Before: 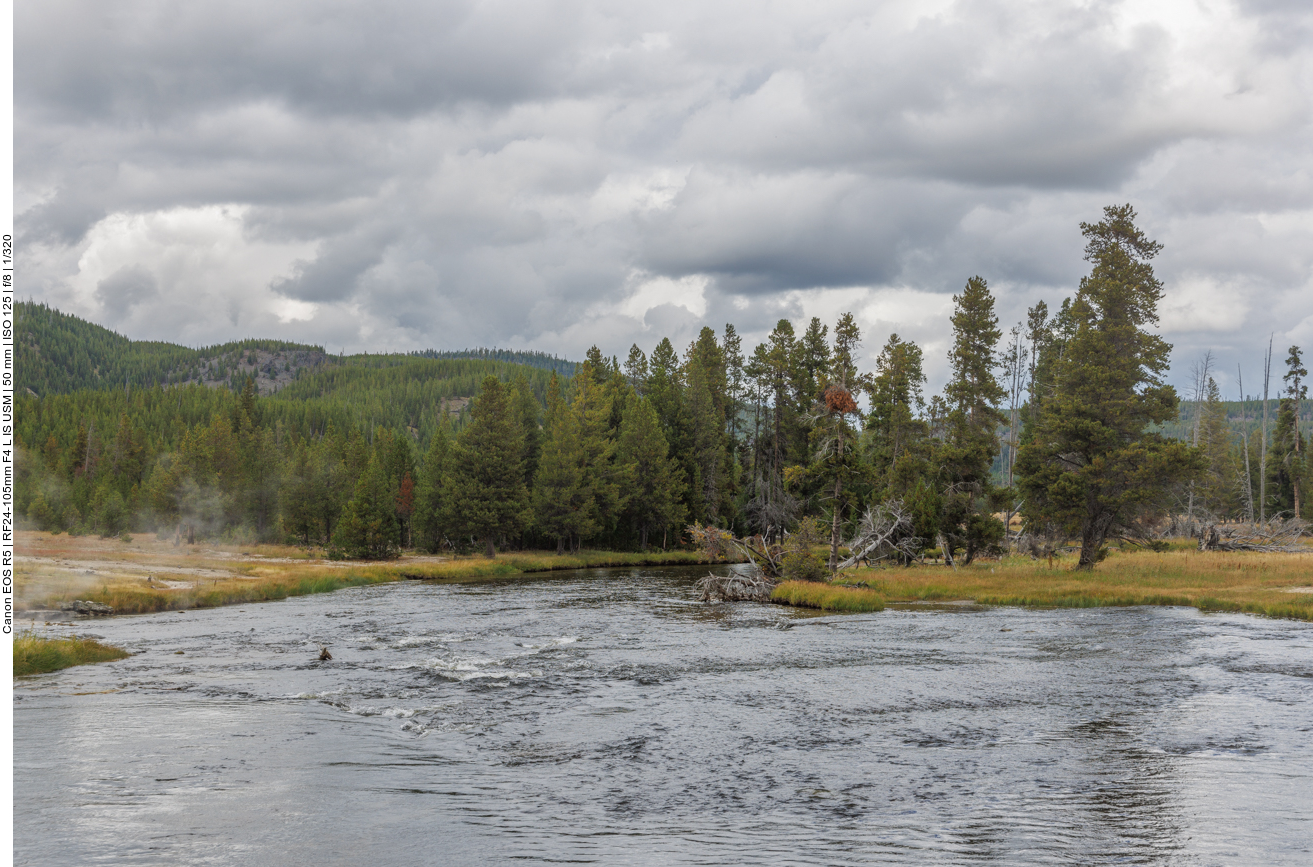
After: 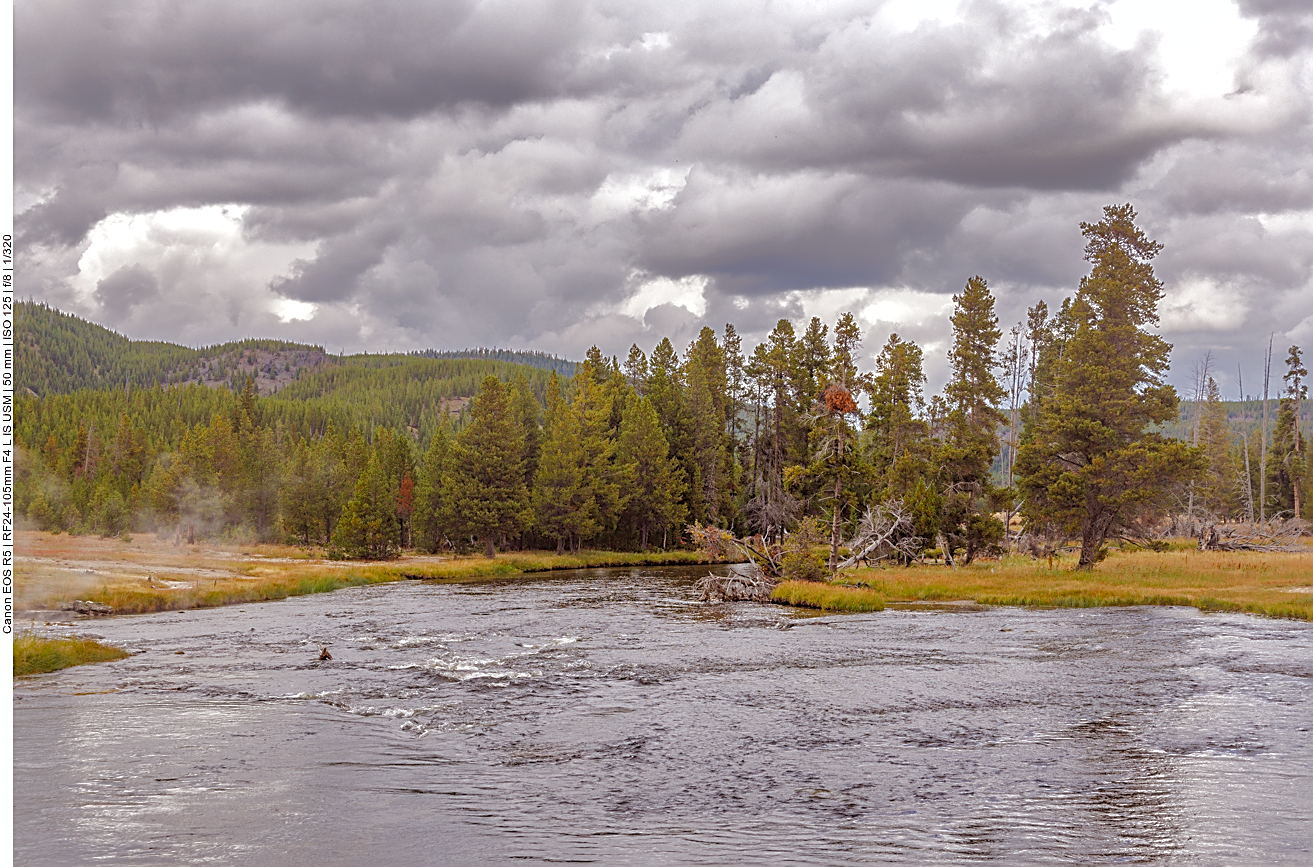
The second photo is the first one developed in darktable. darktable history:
rgb levels: mode RGB, independent channels, levels [[0, 0.474, 1], [0, 0.5, 1], [0, 0.5, 1]]
shadows and highlights: shadows 25, highlights -70
color balance rgb: perceptual saturation grading › global saturation 20%, perceptual saturation grading › highlights -50%, perceptual saturation grading › shadows 30%, perceptual brilliance grading › global brilliance 10%, perceptual brilliance grading › shadows 15%
exposure: compensate highlight preservation false
sharpen: amount 0.75
